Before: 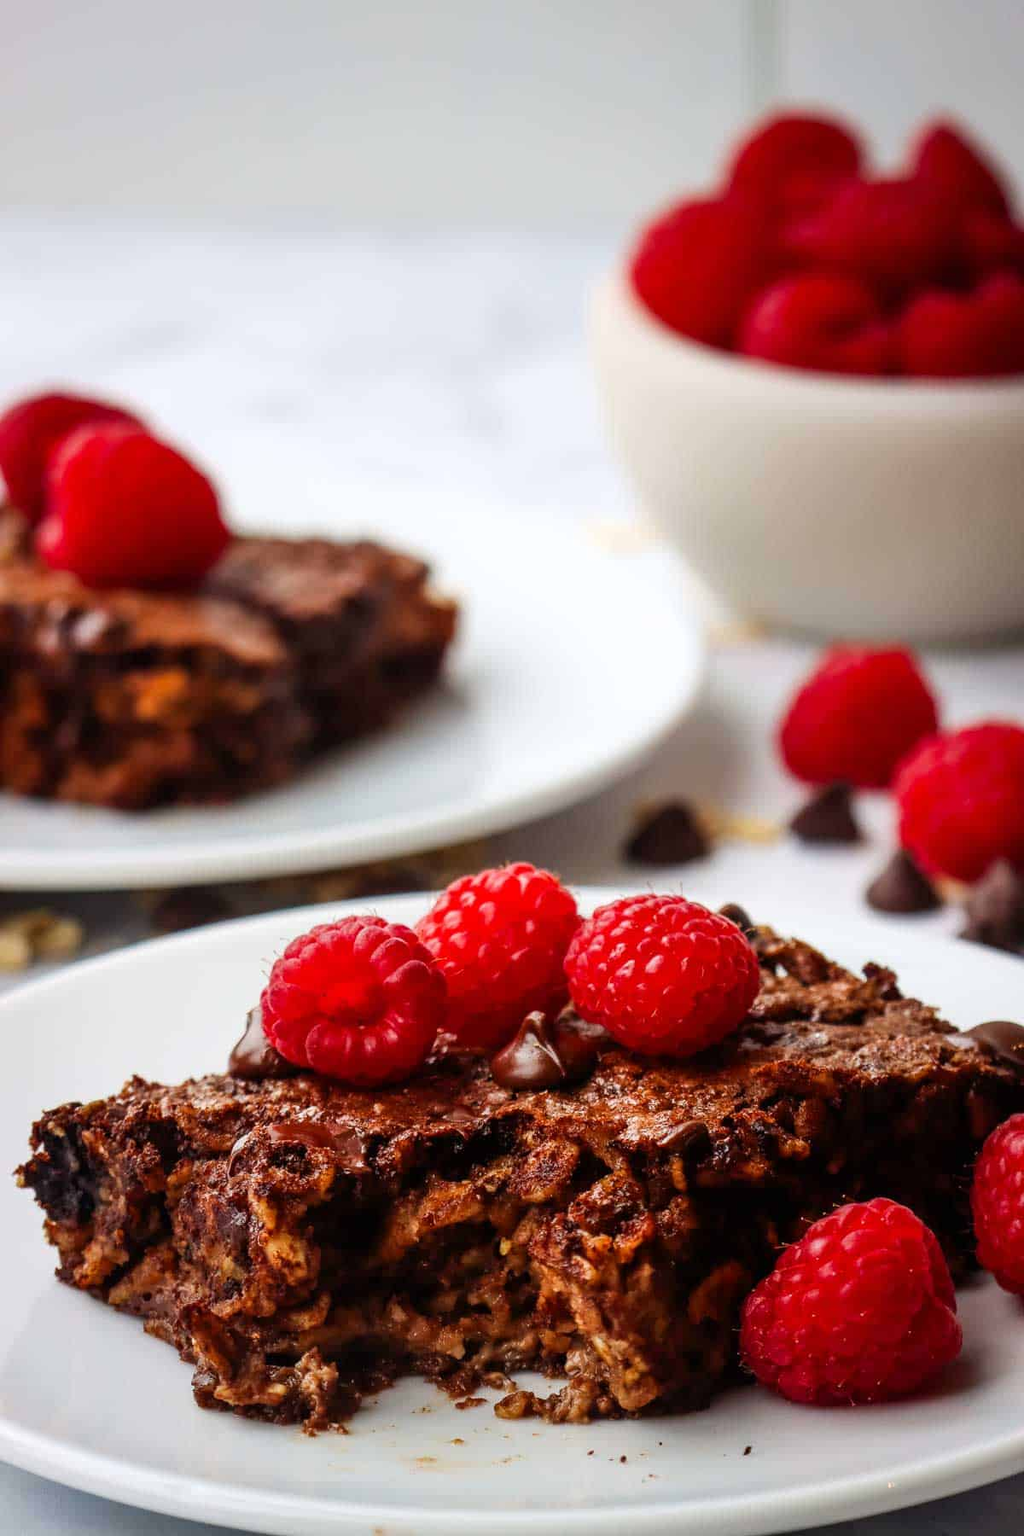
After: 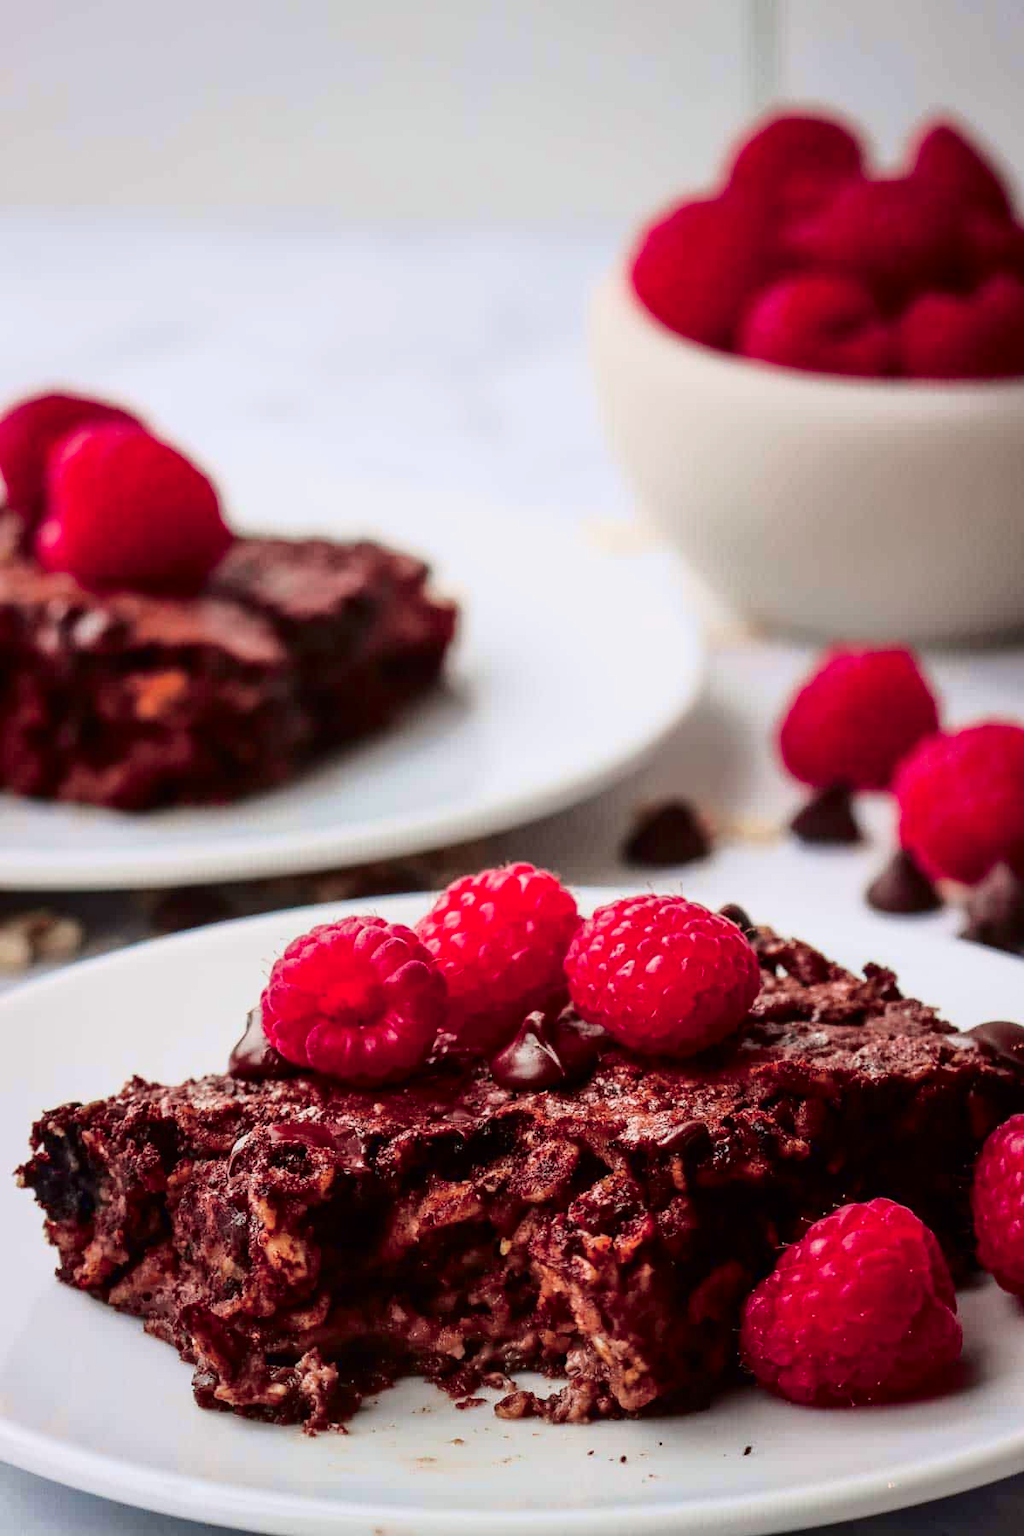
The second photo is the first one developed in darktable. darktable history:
tone curve: curves: ch0 [(0, 0) (0.139, 0.081) (0.304, 0.259) (0.502, 0.505) (0.683, 0.676) (0.761, 0.773) (0.858, 0.858) (0.987, 0.945)]; ch1 [(0, 0) (0.172, 0.123) (0.304, 0.288) (0.414, 0.44) (0.472, 0.473) (0.502, 0.508) (0.54, 0.543) (0.583, 0.601) (0.638, 0.654) (0.741, 0.783) (1, 1)]; ch2 [(0, 0) (0.411, 0.424) (0.485, 0.476) (0.502, 0.502) (0.557, 0.54) (0.631, 0.576) (1, 1)], color space Lab, independent channels, preserve colors none
